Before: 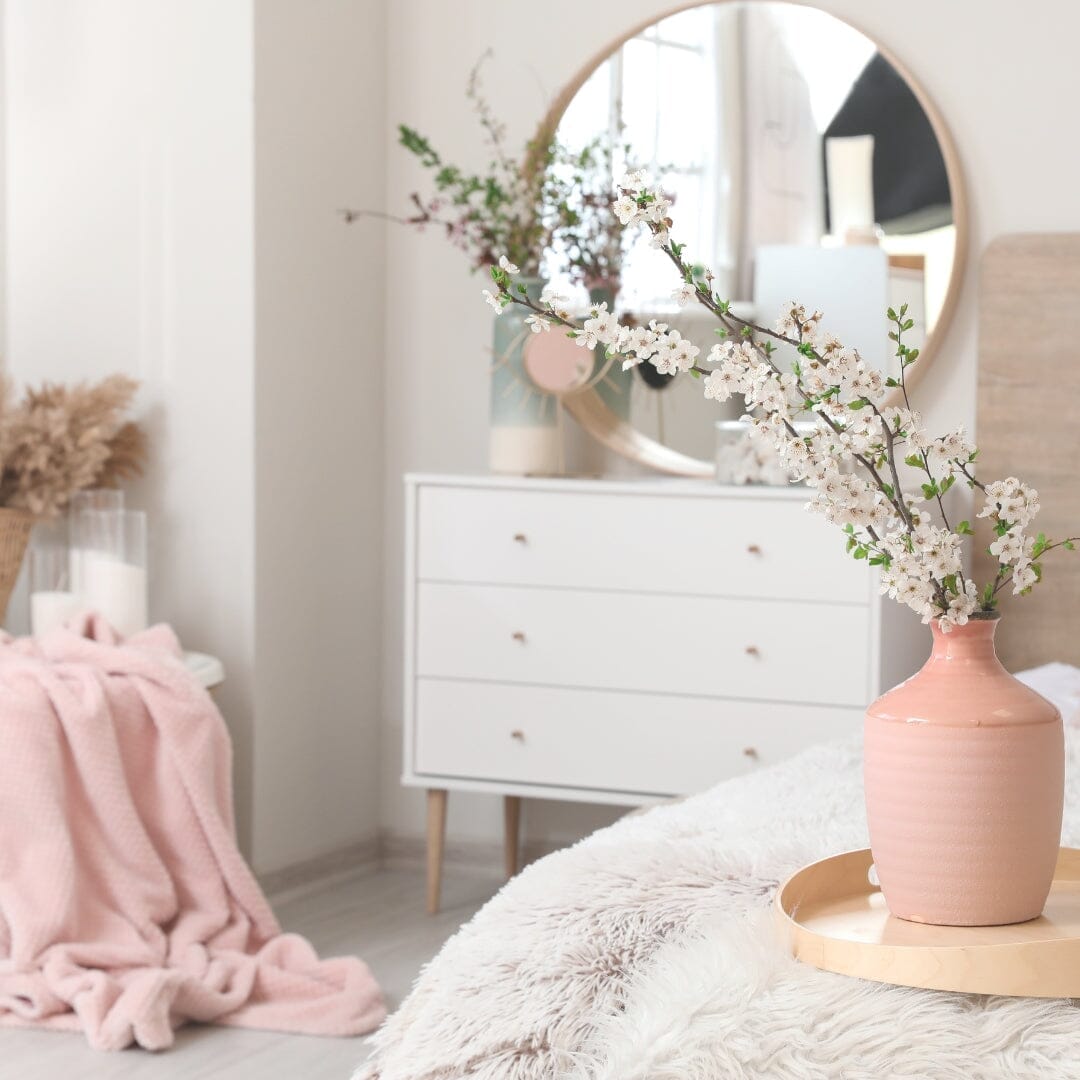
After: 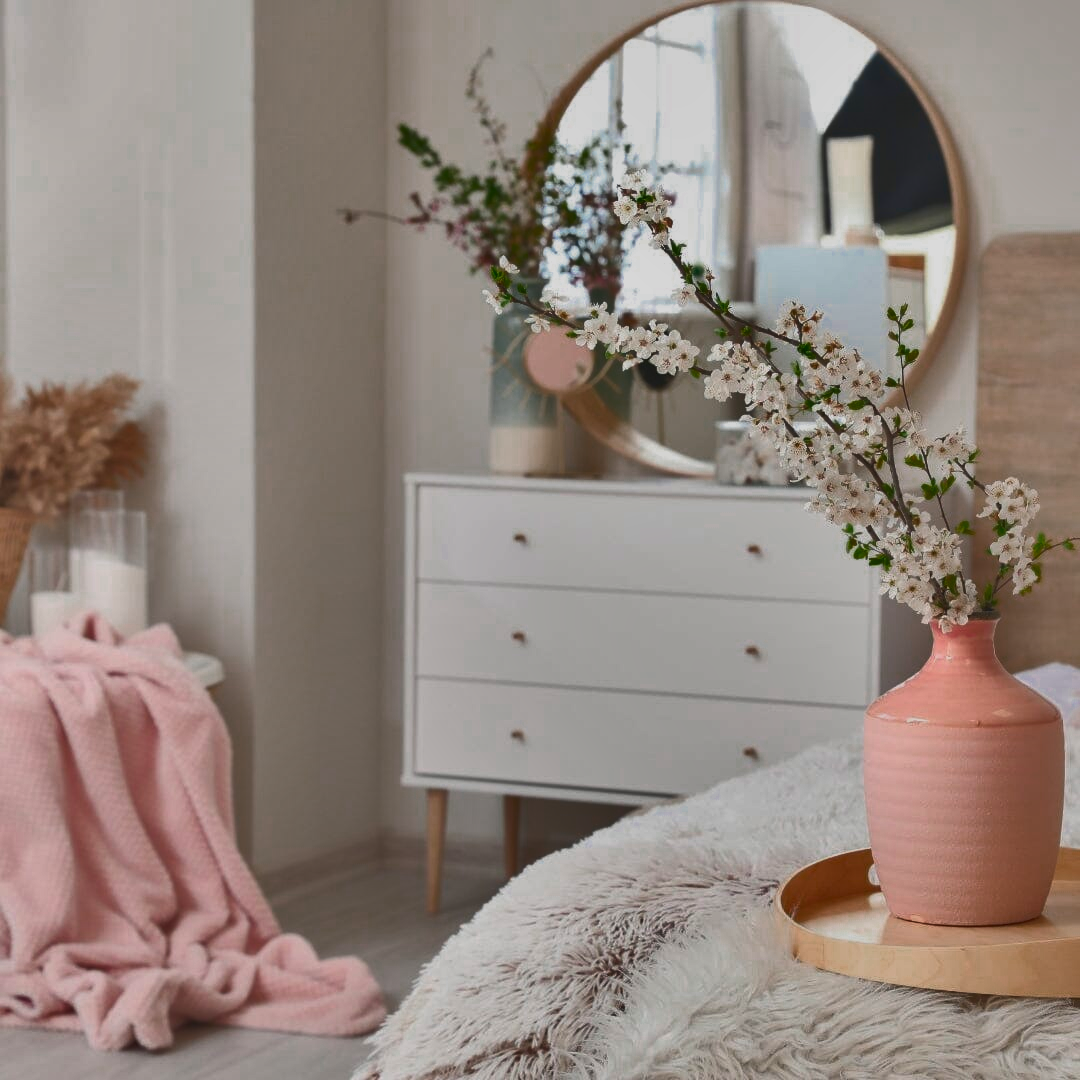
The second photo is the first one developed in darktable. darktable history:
shadows and highlights: shadows 82.17, white point adjustment -9.13, highlights -61.2, soften with gaussian
color zones: curves: ch0 [(0, 0.553) (0.123, 0.58) (0.23, 0.419) (0.468, 0.155) (0.605, 0.132) (0.723, 0.063) (0.833, 0.172) (0.921, 0.468)]; ch1 [(0.025, 0.645) (0.229, 0.584) (0.326, 0.551) (0.537, 0.446) (0.599, 0.911) (0.708, 1) (0.805, 0.944)]; ch2 [(0.086, 0.468) (0.254, 0.464) (0.638, 0.564) (0.702, 0.592) (0.768, 0.564)]
